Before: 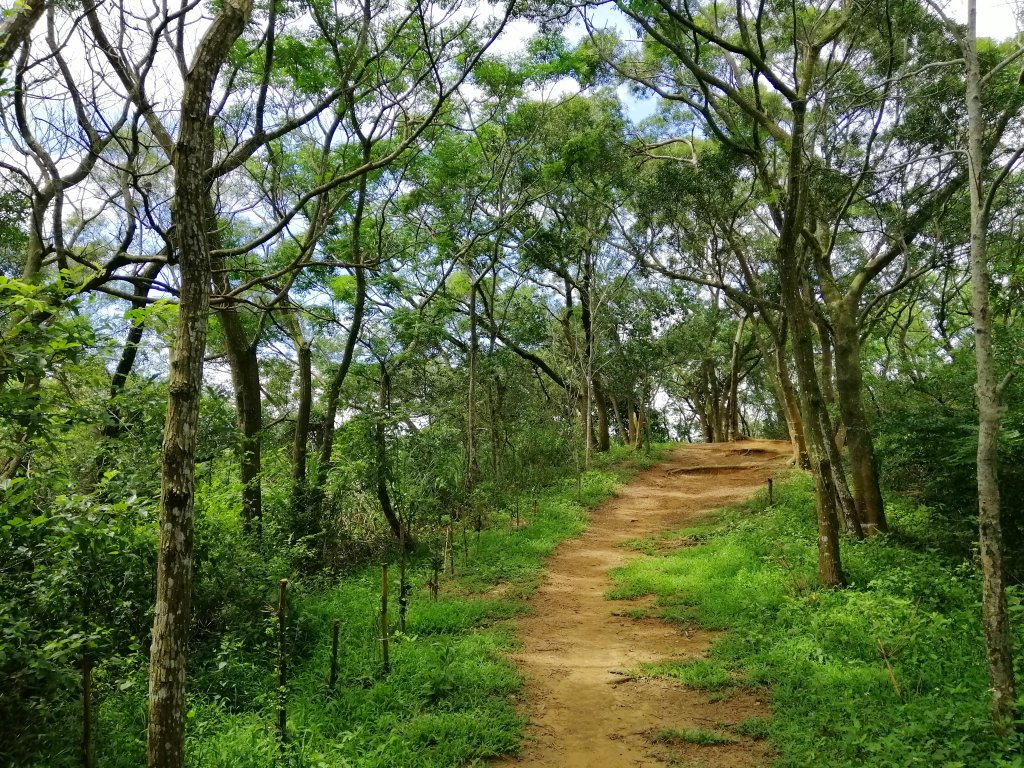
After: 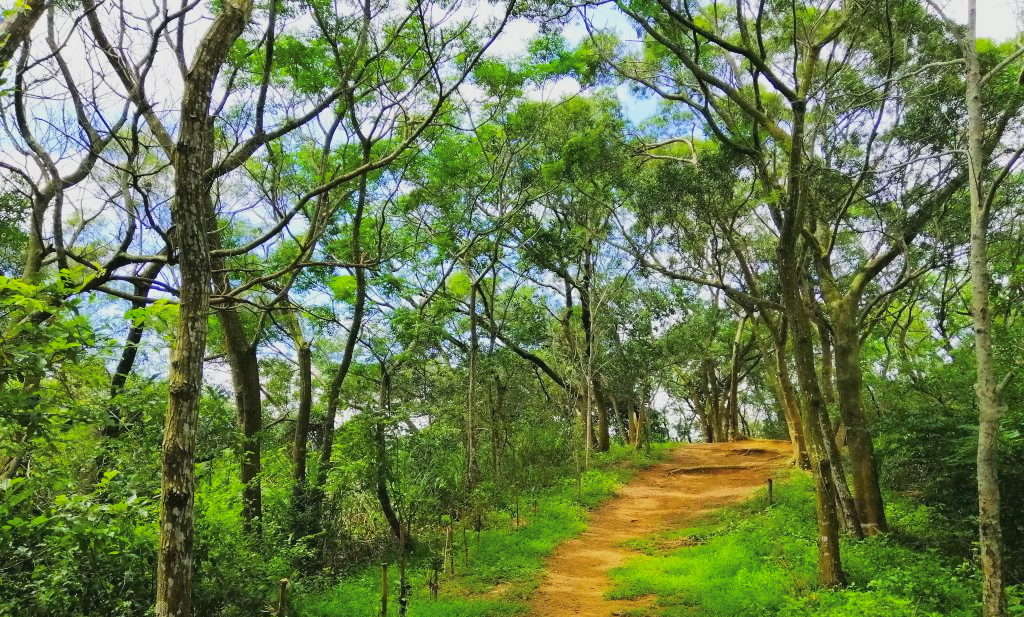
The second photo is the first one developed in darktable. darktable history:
crop: bottom 19.644%
tone curve: curves: ch0 [(0, 0) (0.003, 0.013) (0.011, 0.02) (0.025, 0.037) (0.044, 0.068) (0.069, 0.108) (0.1, 0.138) (0.136, 0.168) (0.177, 0.203) (0.224, 0.241) (0.277, 0.281) (0.335, 0.328) (0.399, 0.382) (0.468, 0.448) (0.543, 0.519) (0.623, 0.603) (0.709, 0.705) (0.801, 0.808) (0.898, 0.903) (1, 1)], preserve colors none
filmic rgb: black relative exposure -7.65 EV, white relative exposure 4.56 EV, hardness 3.61, color science v6 (2022)
color balance rgb: perceptual saturation grading › global saturation 30%, global vibrance 10%
exposure: black level correction -0.005, exposure 0.622 EV, compensate highlight preservation false
